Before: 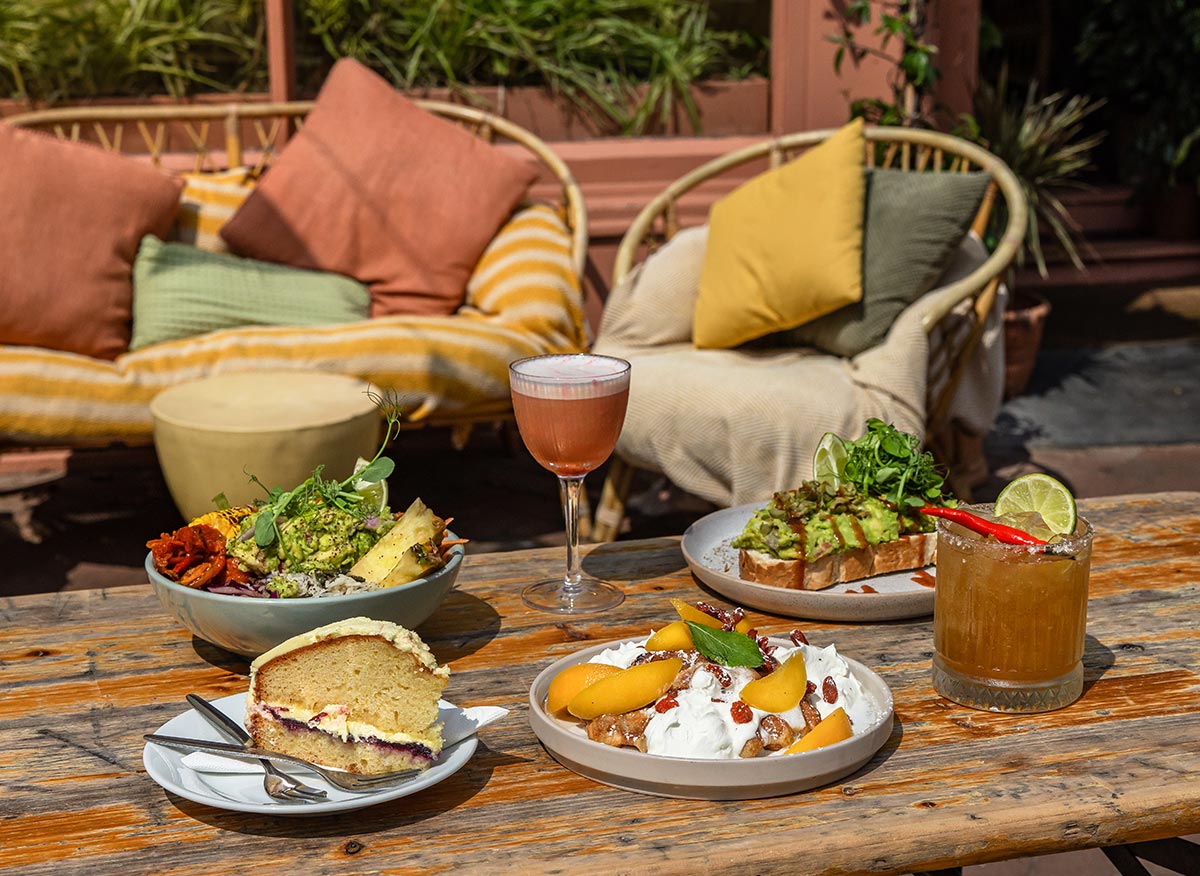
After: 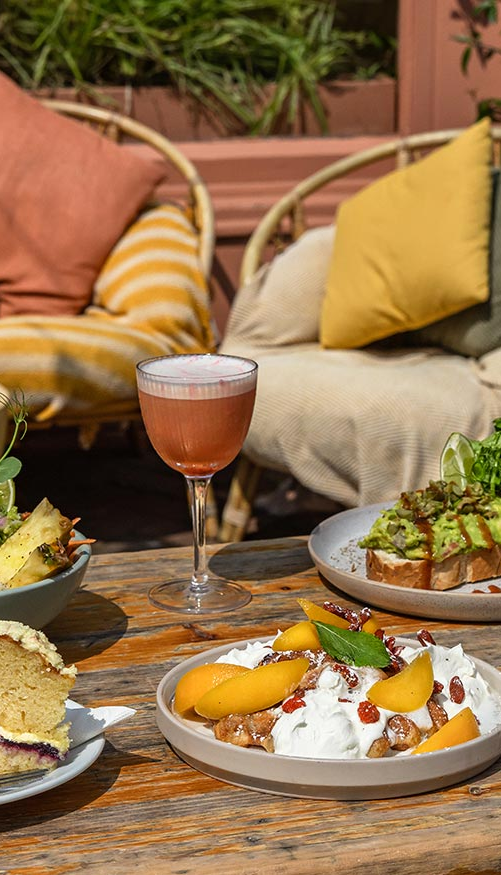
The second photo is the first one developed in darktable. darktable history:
crop: left 31.136%, right 27.039%
levels: mode automatic
